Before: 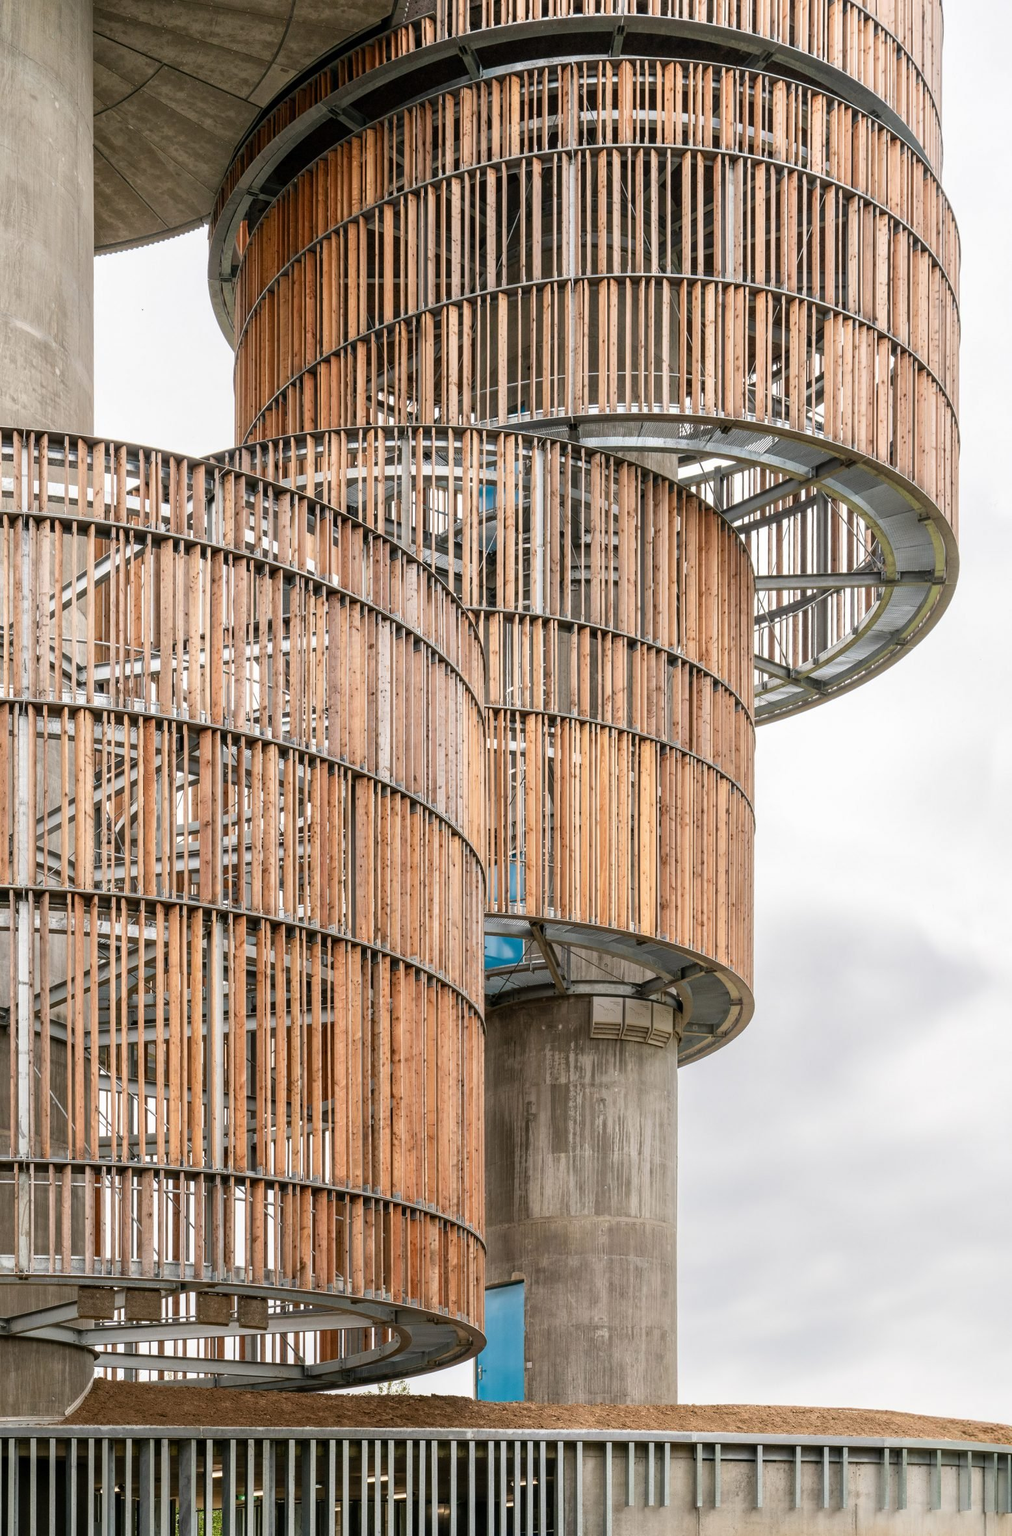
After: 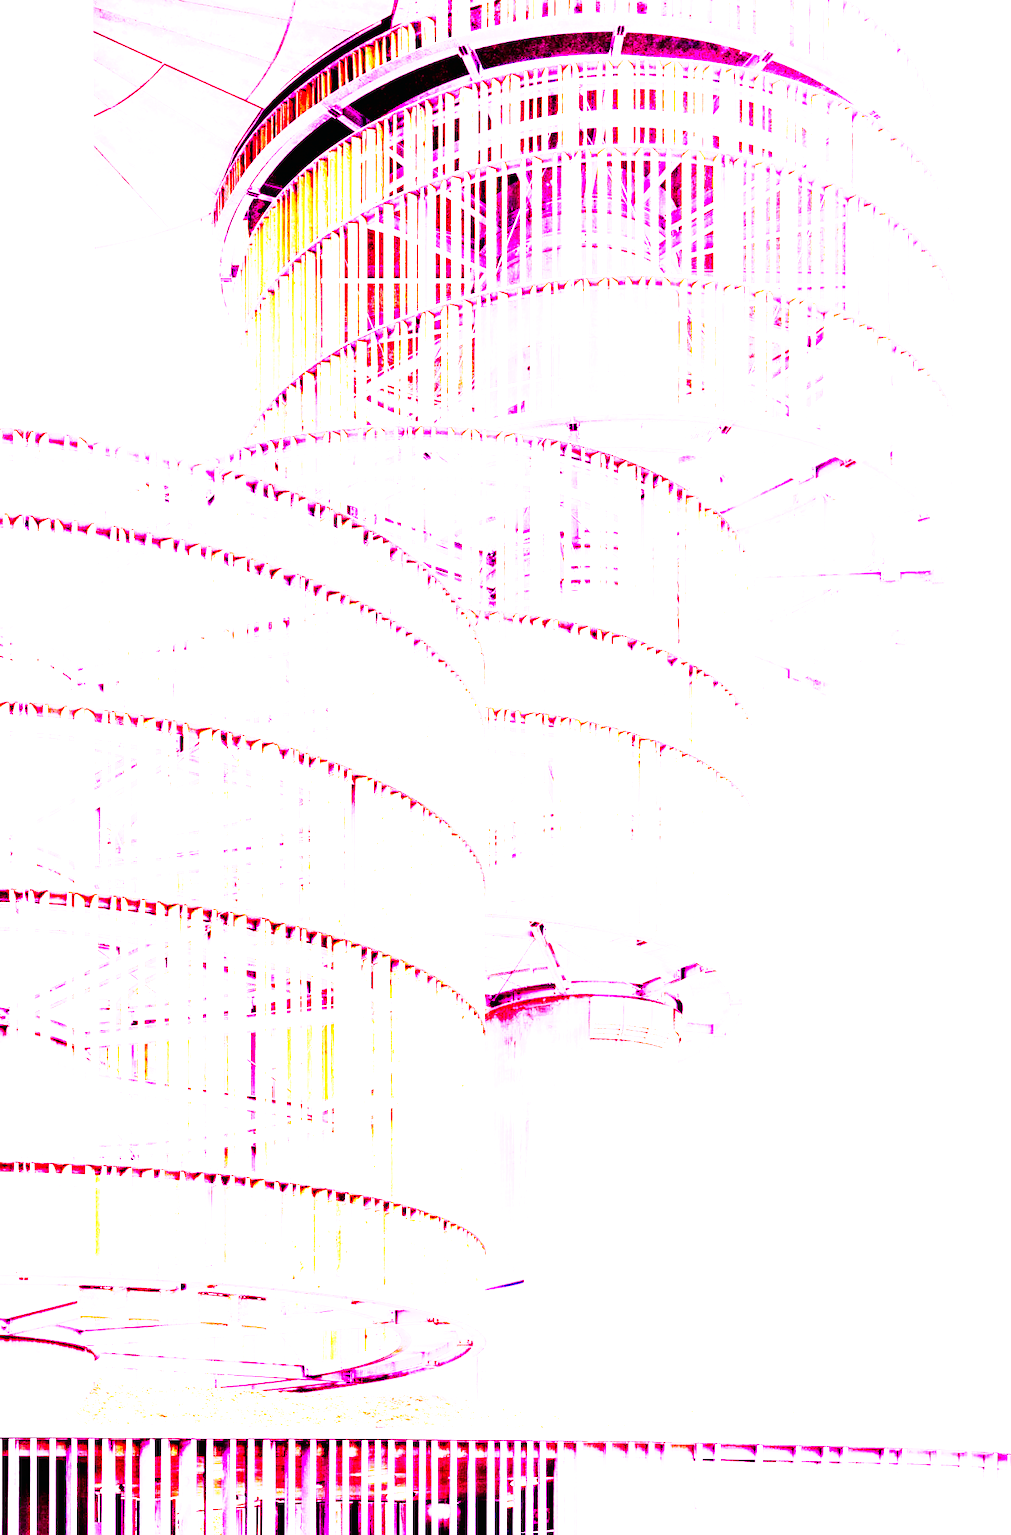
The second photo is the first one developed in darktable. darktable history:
white balance: red 8, blue 8
tone curve: curves: ch0 [(0, 0) (0.003, 0.008) (0.011, 0.008) (0.025, 0.008) (0.044, 0.008) (0.069, 0.006) (0.1, 0.006) (0.136, 0.006) (0.177, 0.008) (0.224, 0.012) (0.277, 0.026) (0.335, 0.083) (0.399, 0.165) (0.468, 0.292) (0.543, 0.416) (0.623, 0.535) (0.709, 0.692) (0.801, 0.853) (0.898, 0.981) (1, 1)], preserve colors none
tone equalizer: -8 EV -0.75 EV, -7 EV -0.7 EV, -6 EV -0.6 EV, -5 EV -0.4 EV, -3 EV 0.4 EV, -2 EV 0.6 EV, -1 EV 0.7 EV, +0 EV 0.75 EV, edges refinement/feathering 500, mask exposure compensation -1.57 EV, preserve details no
